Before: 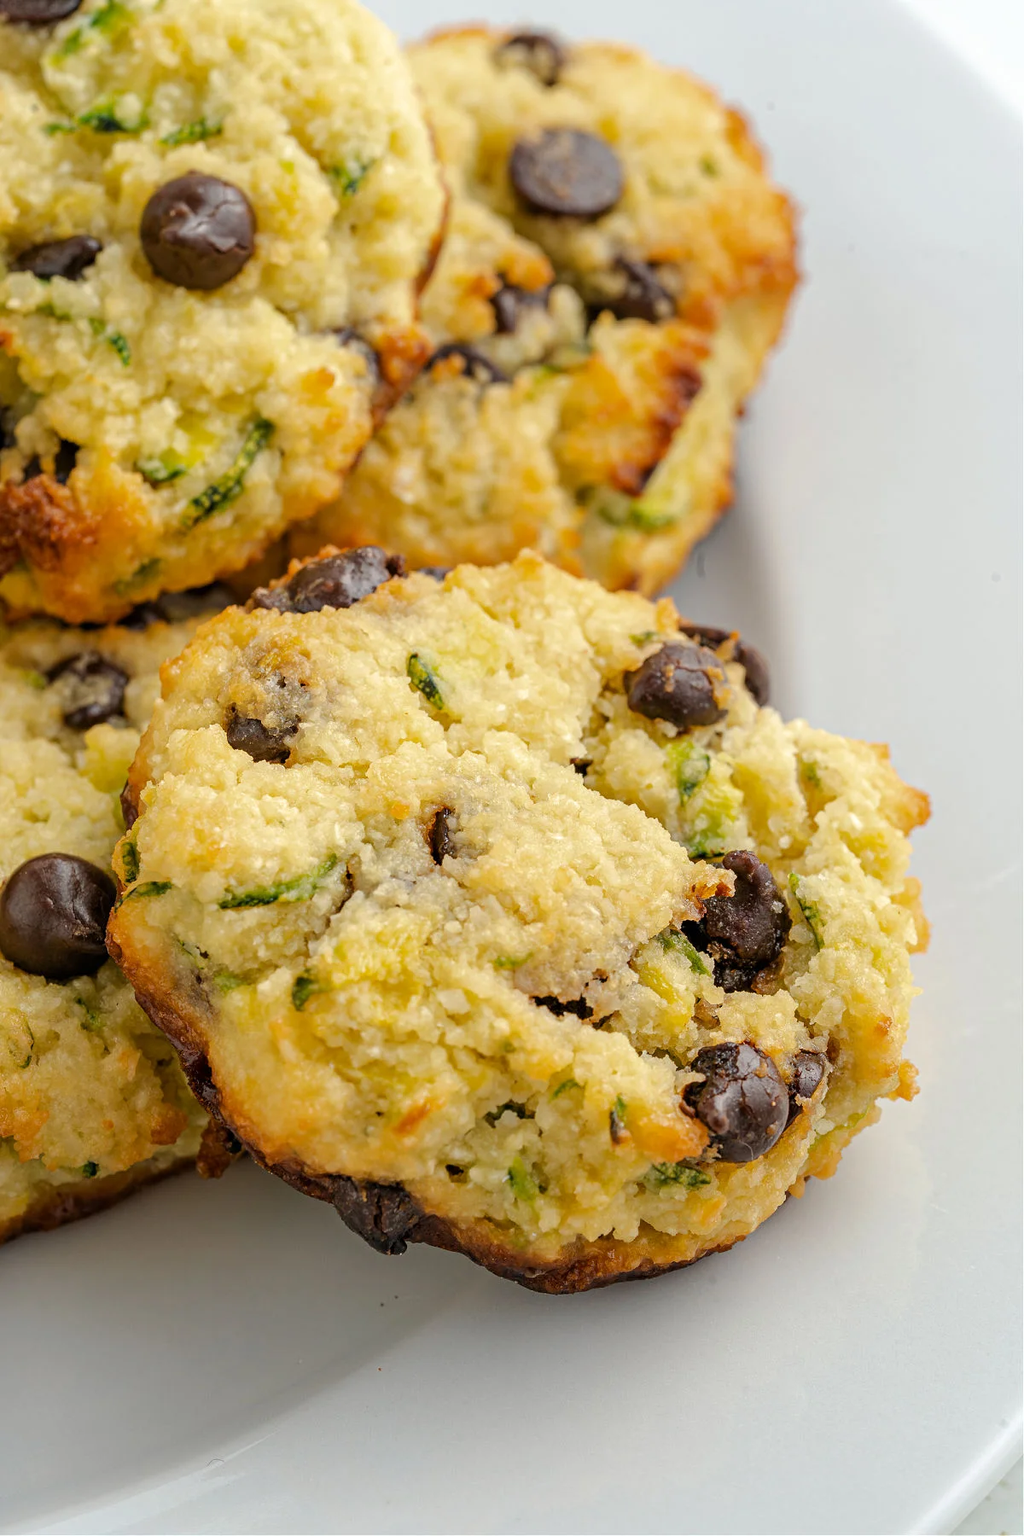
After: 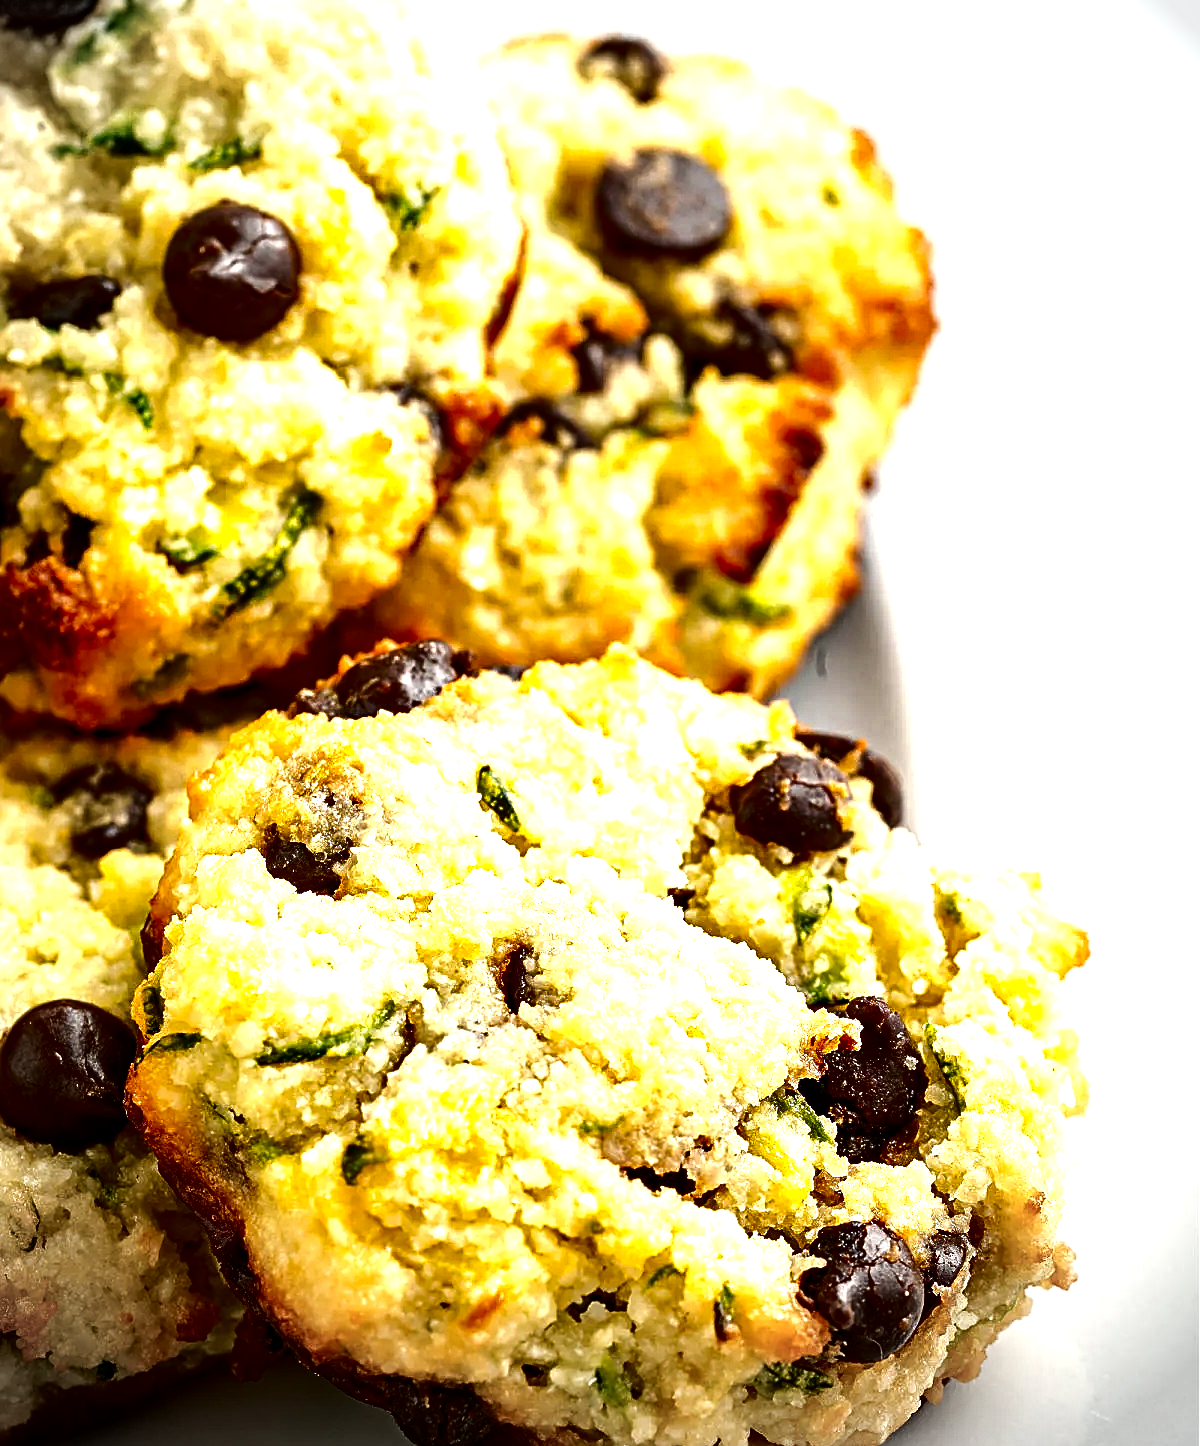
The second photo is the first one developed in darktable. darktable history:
shadows and highlights: shadows 20.32, highlights -20.9, soften with gaussian
crop: bottom 19.625%
tone equalizer: -8 EV -0.751 EV, -7 EV -0.735 EV, -6 EV -0.584 EV, -5 EV -0.424 EV, -3 EV 0.391 EV, -2 EV 0.6 EV, -1 EV 0.694 EV, +0 EV 0.744 EV, edges refinement/feathering 500, mask exposure compensation -1.57 EV, preserve details no
contrast brightness saturation: contrast 0.088, brightness -0.599, saturation 0.17
exposure: exposure 0.563 EV, compensate highlight preservation false
sharpen: amount 0.499
vignetting: fall-off radius 45.26%, brightness -0.708, saturation -0.488, center (-0.031, -0.04)
